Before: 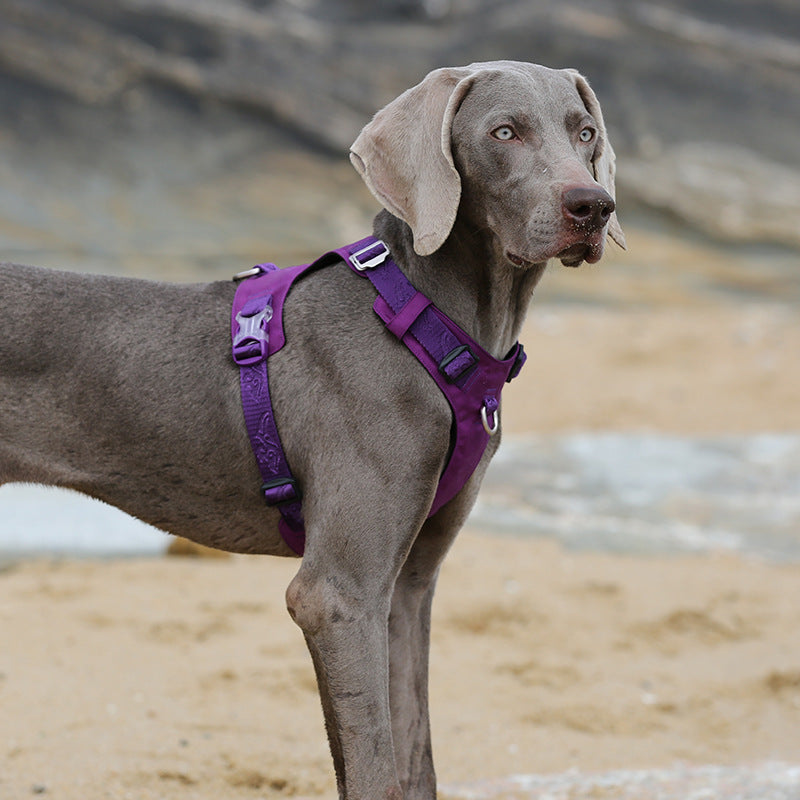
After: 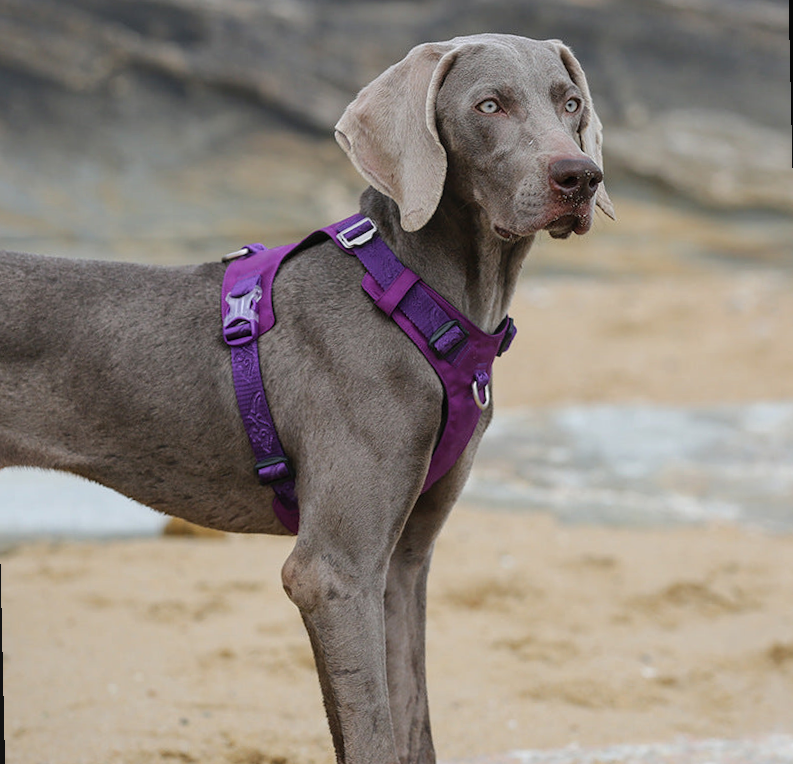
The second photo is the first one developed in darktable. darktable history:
rotate and perspective: rotation -1.32°, lens shift (horizontal) -0.031, crop left 0.015, crop right 0.985, crop top 0.047, crop bottom 0.982
local contrast: detail 110%
